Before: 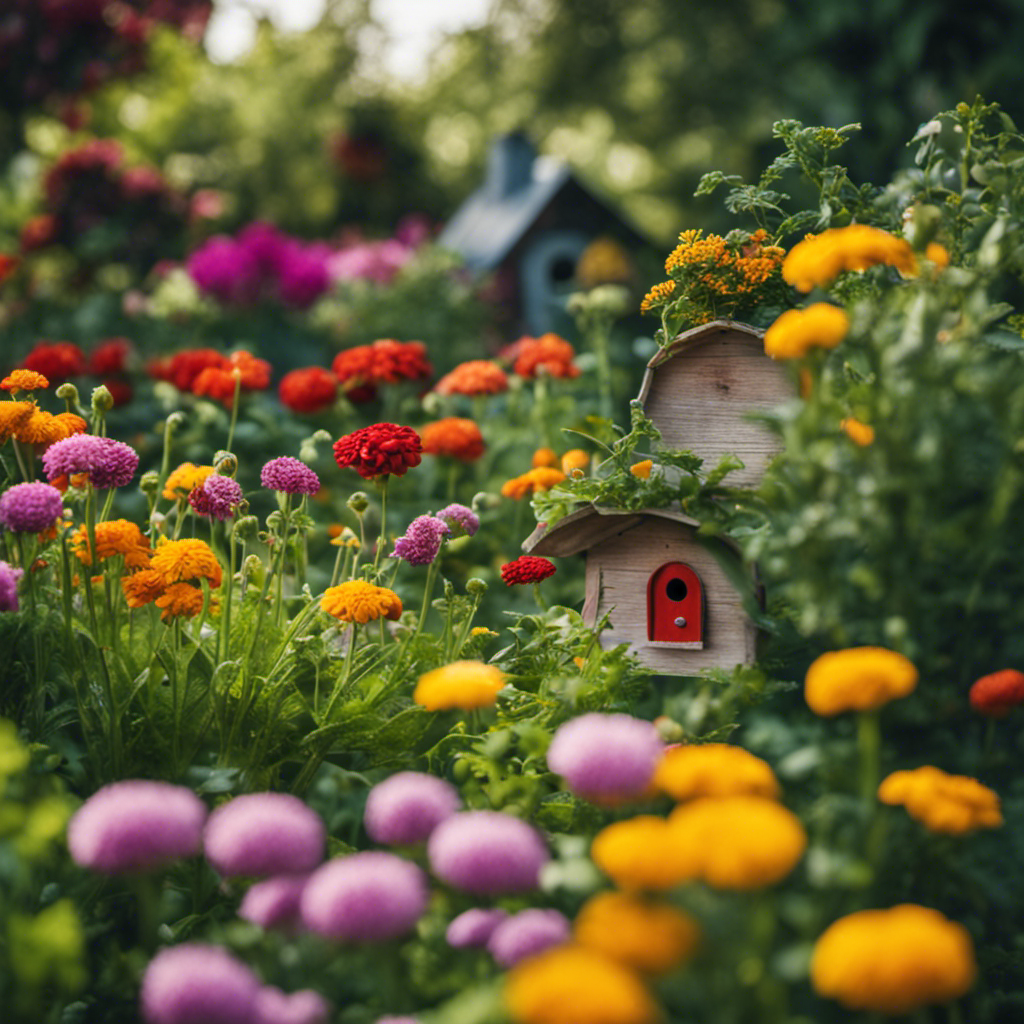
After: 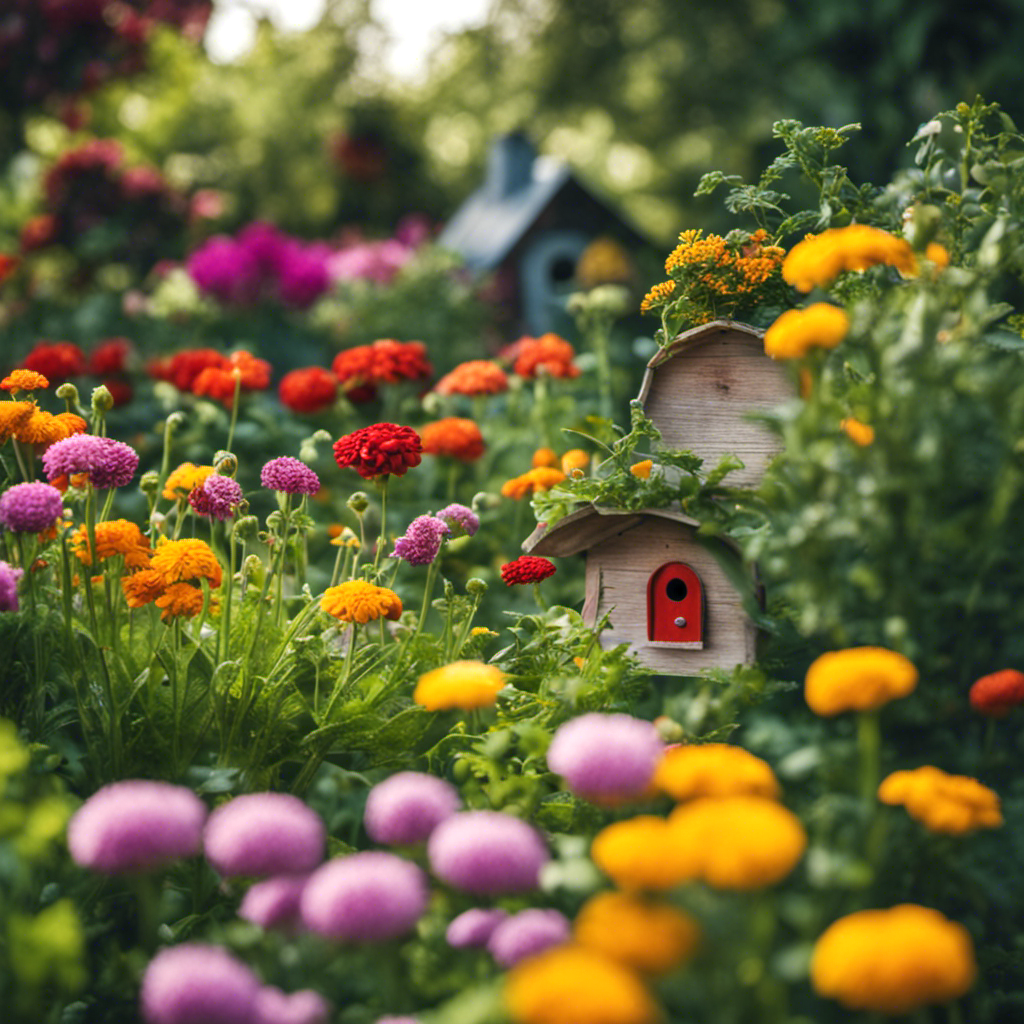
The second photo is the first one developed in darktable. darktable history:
tone equalizer: edges refinement/feathering 500, mask exposure compensation -1.57 EV, preserve details no
exposure: exposure 0.25 EV, compensate highlight preservation false
